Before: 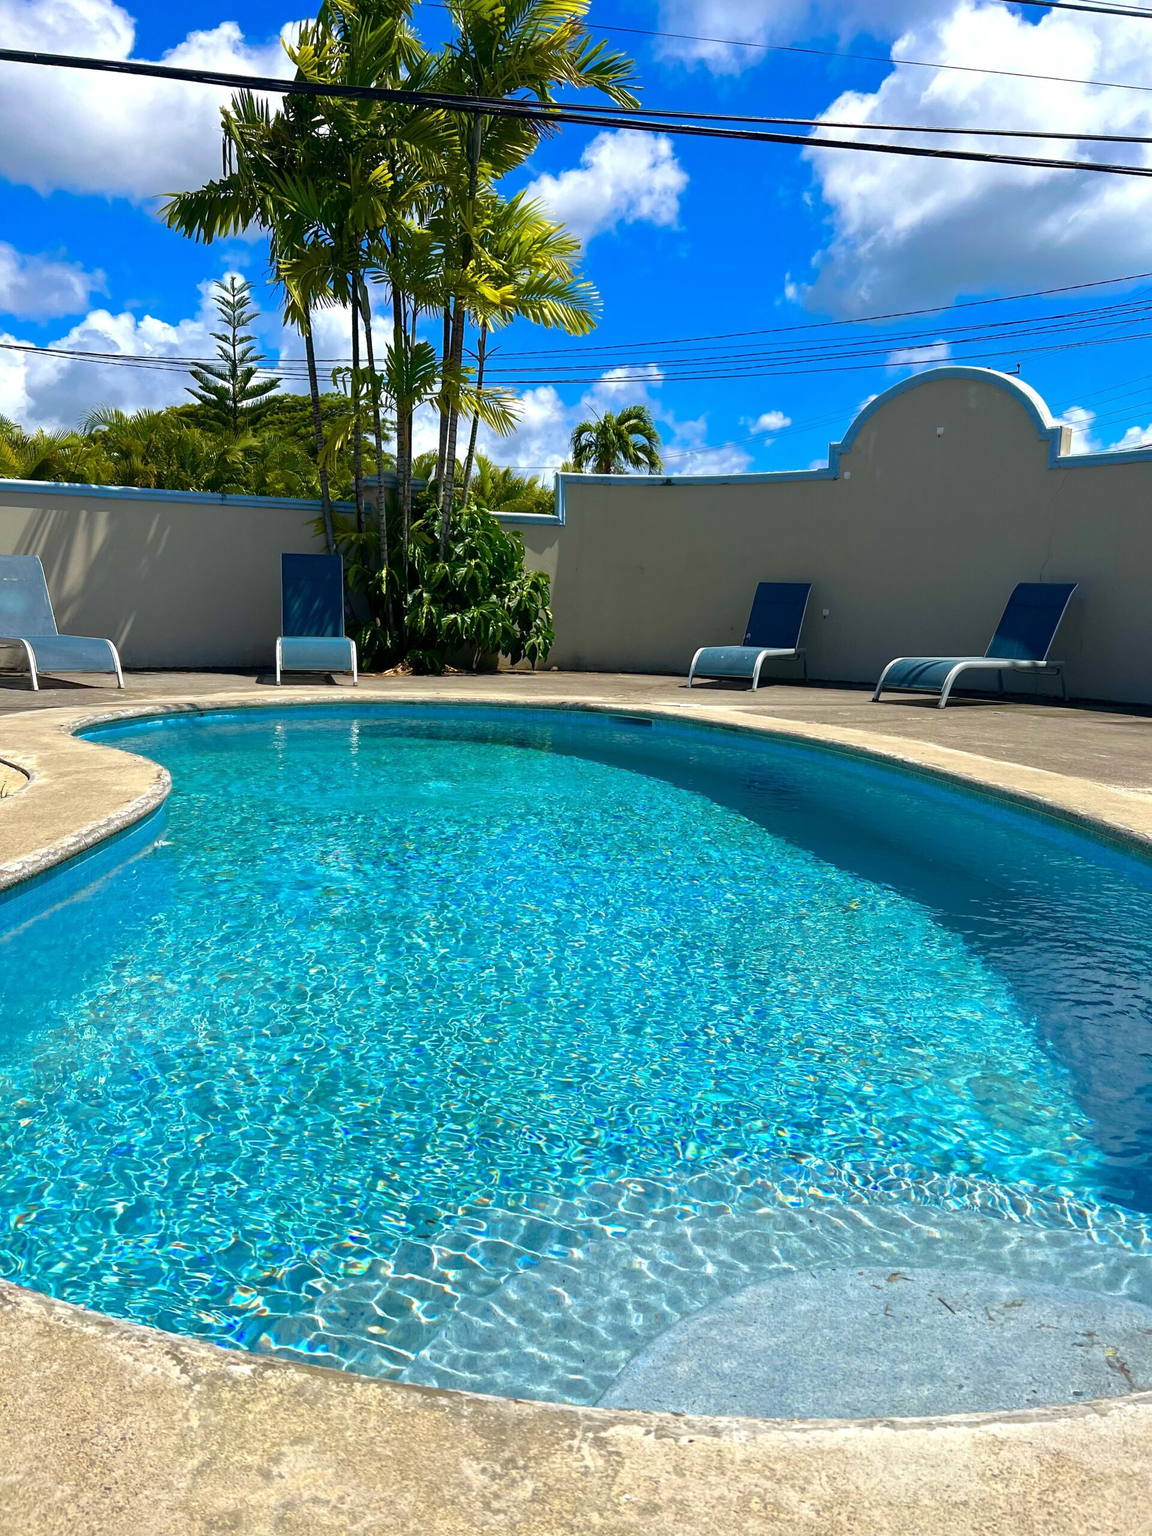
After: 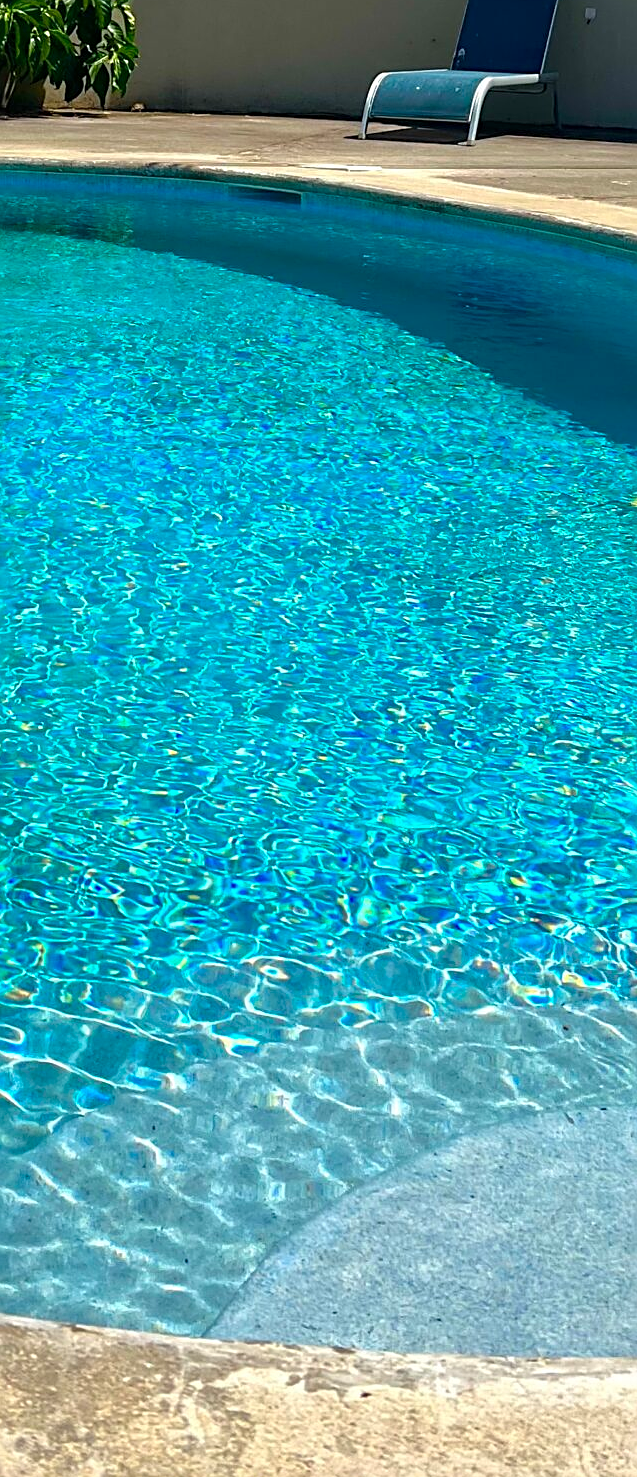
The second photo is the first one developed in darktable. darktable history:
crop: left 40.957%, top 39.37%, right 25.842%, bottom 2.901%
sharpen: on, module defaults
